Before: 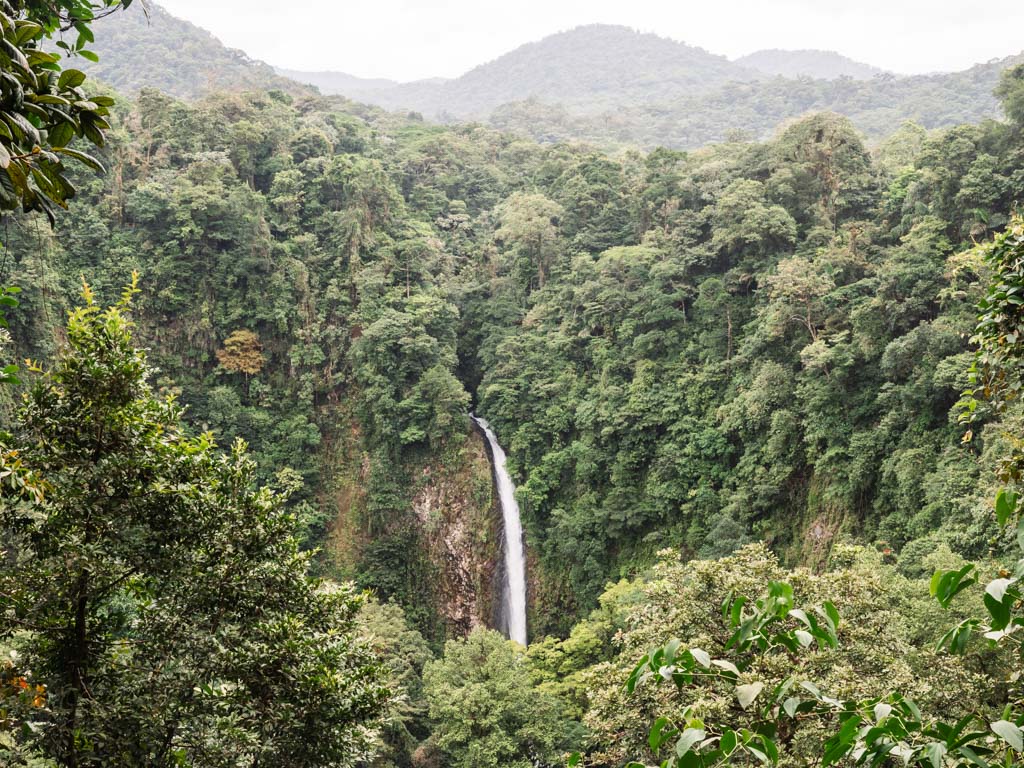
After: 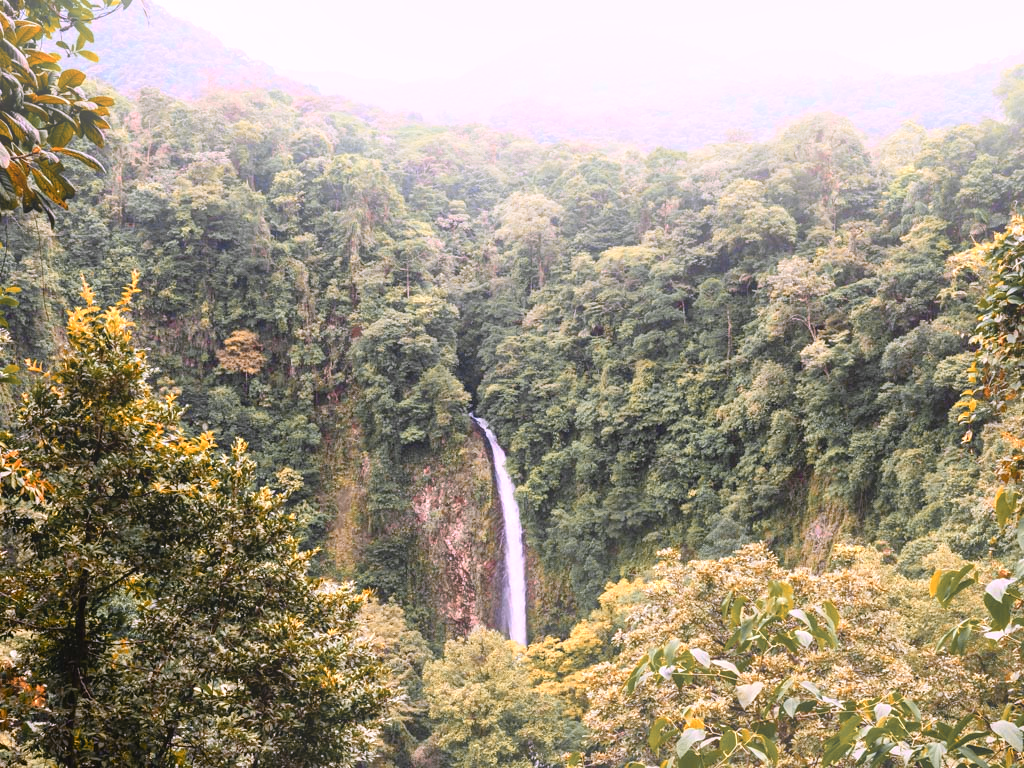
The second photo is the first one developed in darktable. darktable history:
color zones: curves: ch0 [(0.009, 0.528) (0.136, 0.6) (0.255, 0.586) (0.39, 0.528) (0.522, 0.584) (0.686, 0.736) (0.849, 0.561)]; ch1 [(0.045, 0.781) (0.14, 0.416) (0.257, 0.695) (0.442, 0.032) (0.738, 0.338) (0.818, 0.632) (0.891, 0.741) (1, 0.704)]; ch2 [(0, 0.667) (0.141, 0.52) (0.26, 0.37) (0.474, 0.432) (0.743, 0.286)]
white balance: red 1.066, blue 1.119
bloom: threshold 82.5%, strength 16.25%
